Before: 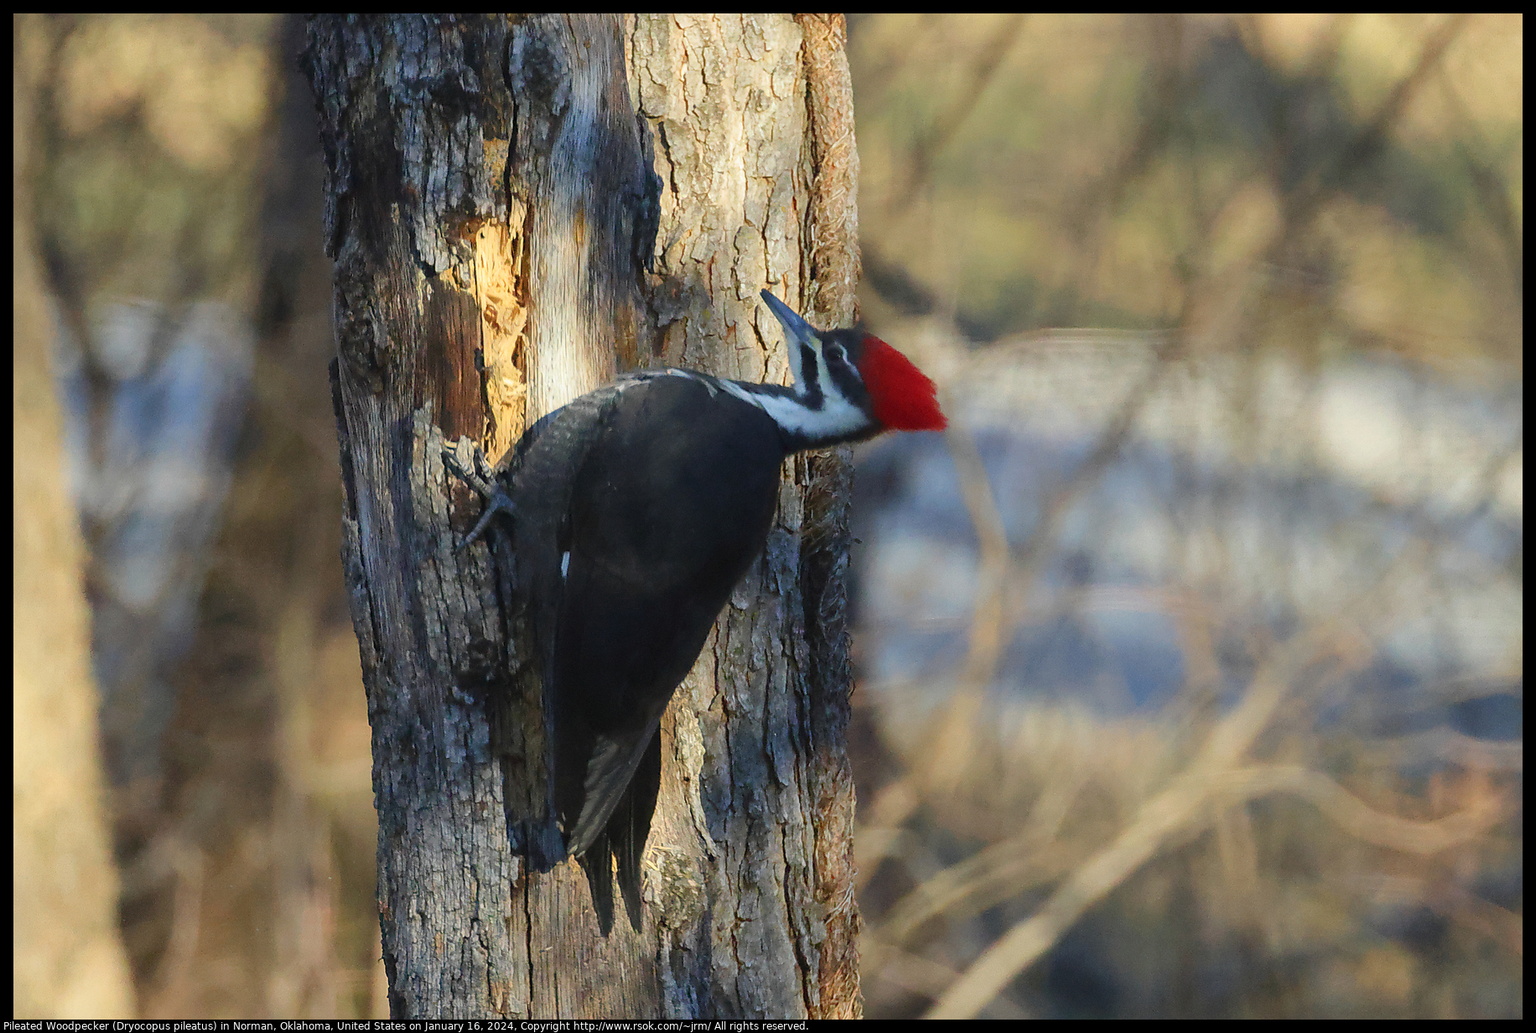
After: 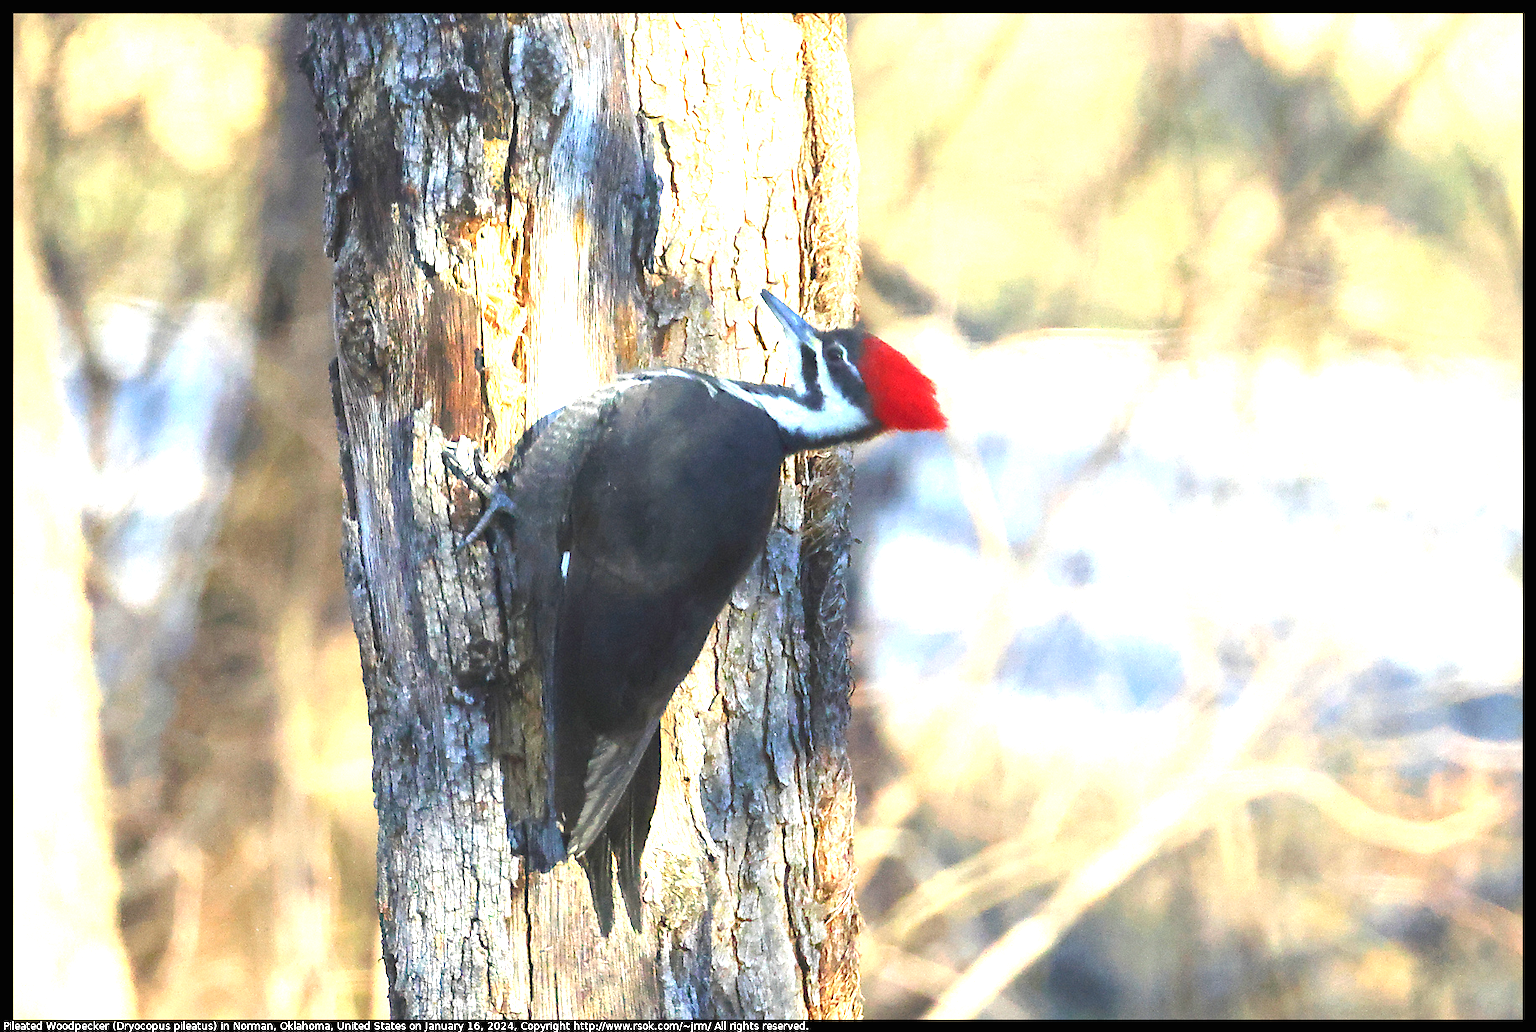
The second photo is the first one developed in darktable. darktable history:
exposure: black level correction 0, exposure 2.111 EV, compensate highlight preservation false
